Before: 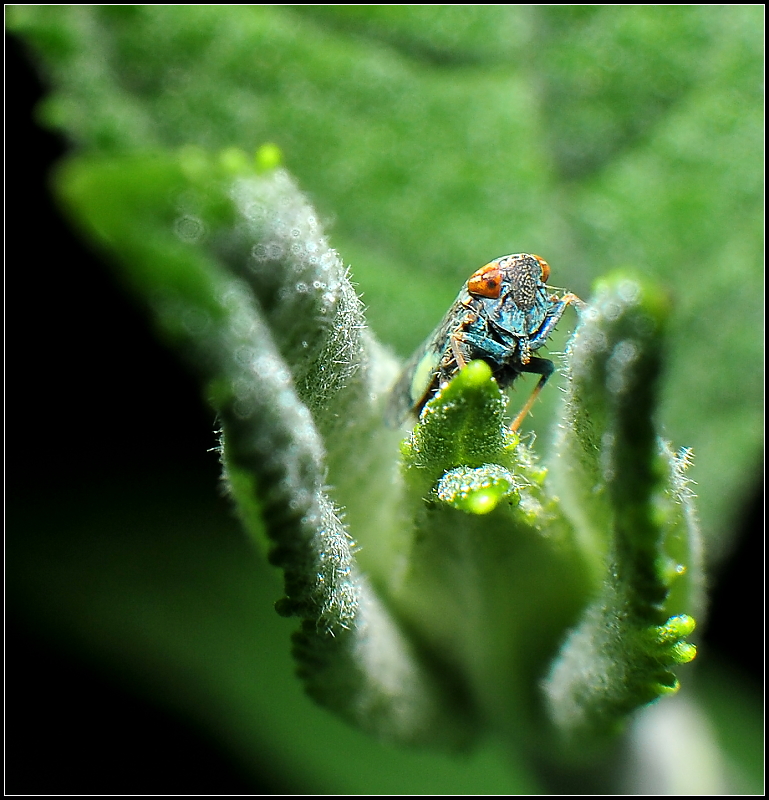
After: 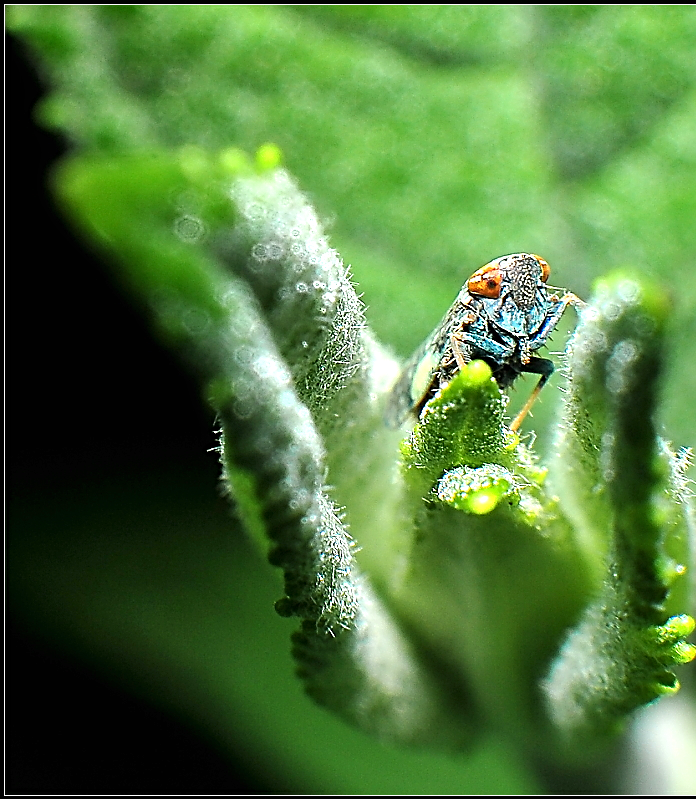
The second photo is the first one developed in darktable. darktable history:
crop: right 9.484%, bottom 0.023%
sharpen: radius 2.693, amount 0.666
contrast equalizer: y [[0.5, 0.5, 0.468, 0.5, 0.5, 0.5], [0.5 ×6], [0.5 ×6], [0 ×6], [0 ×6]], mix 0.342
exposure: black level correction 0, exposure 0.499 EV, compensate highlight preservation false
